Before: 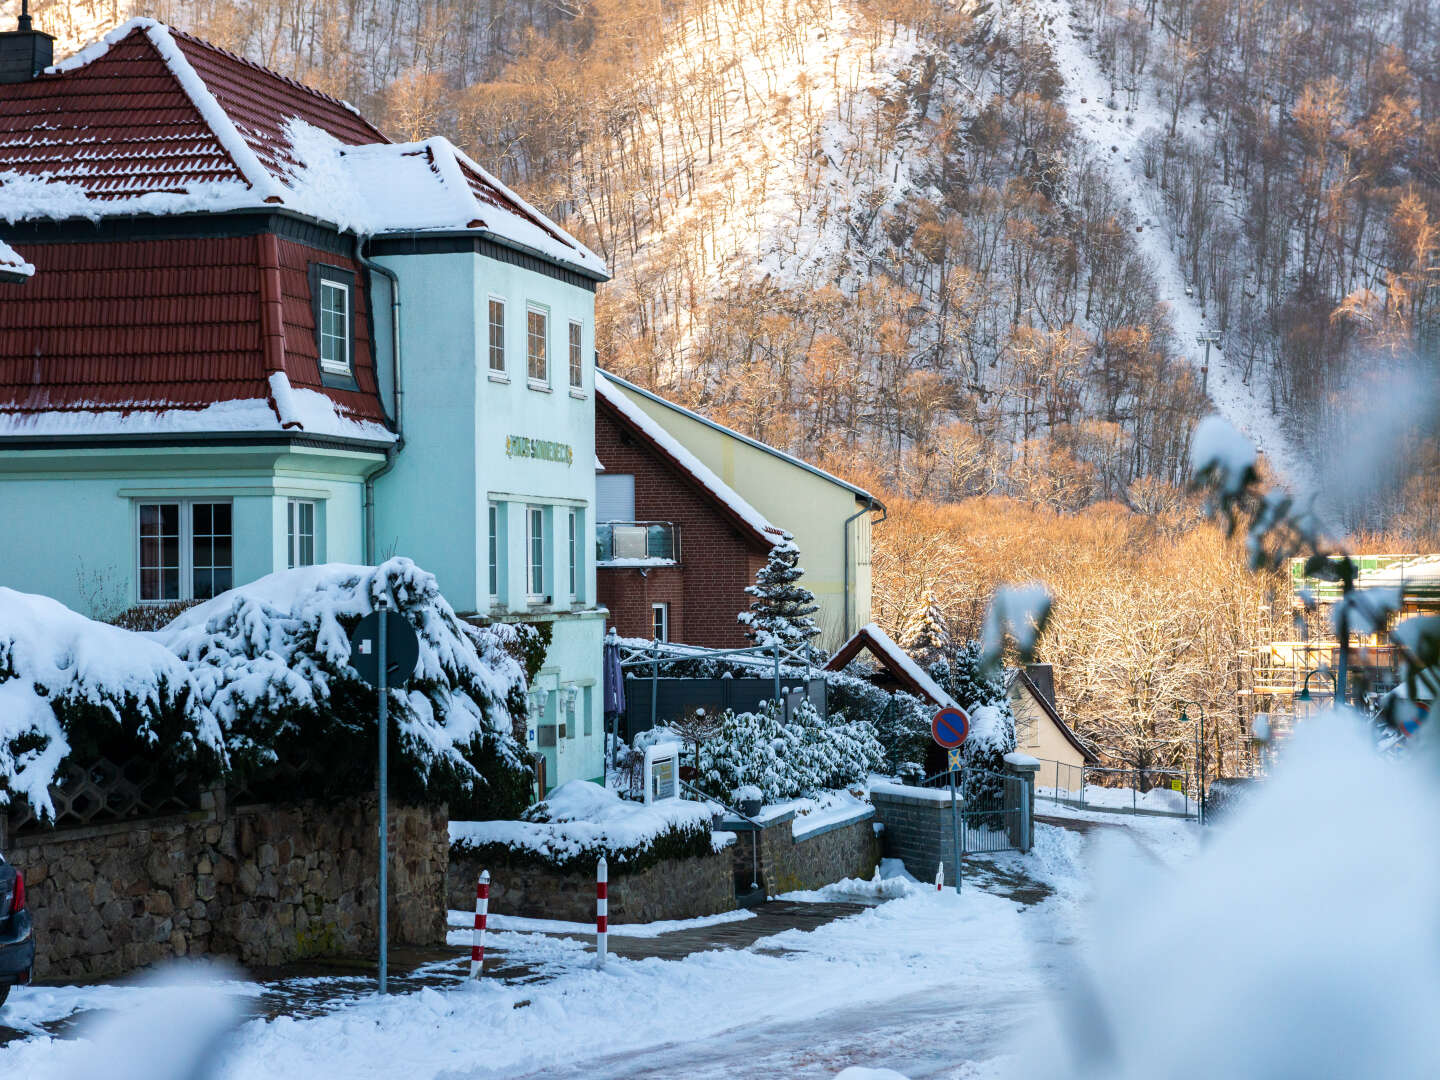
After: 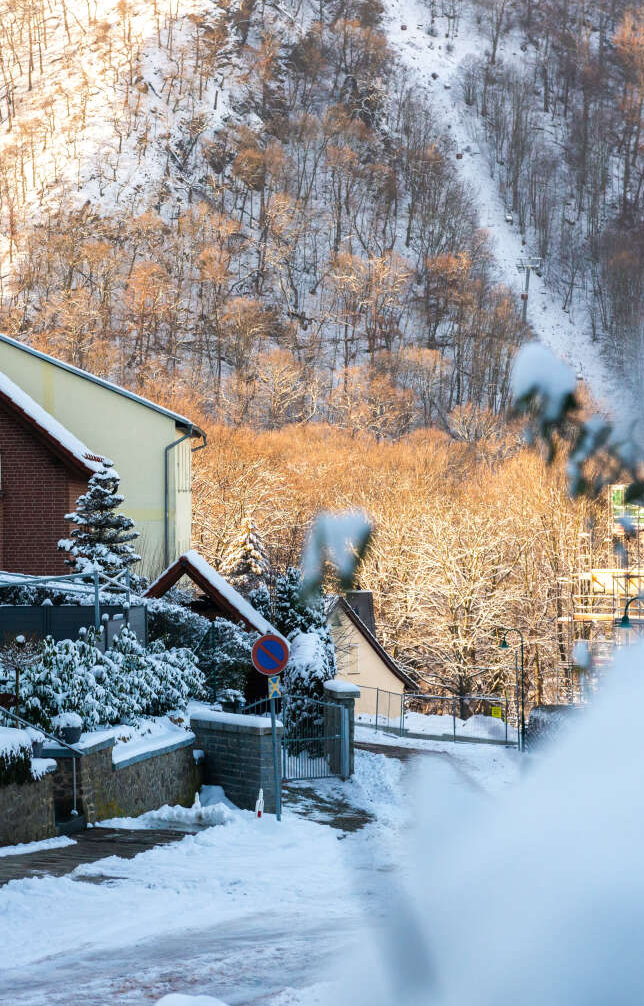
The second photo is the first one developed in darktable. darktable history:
crop: left 47.277%, top 6.814%, right 7.949%
